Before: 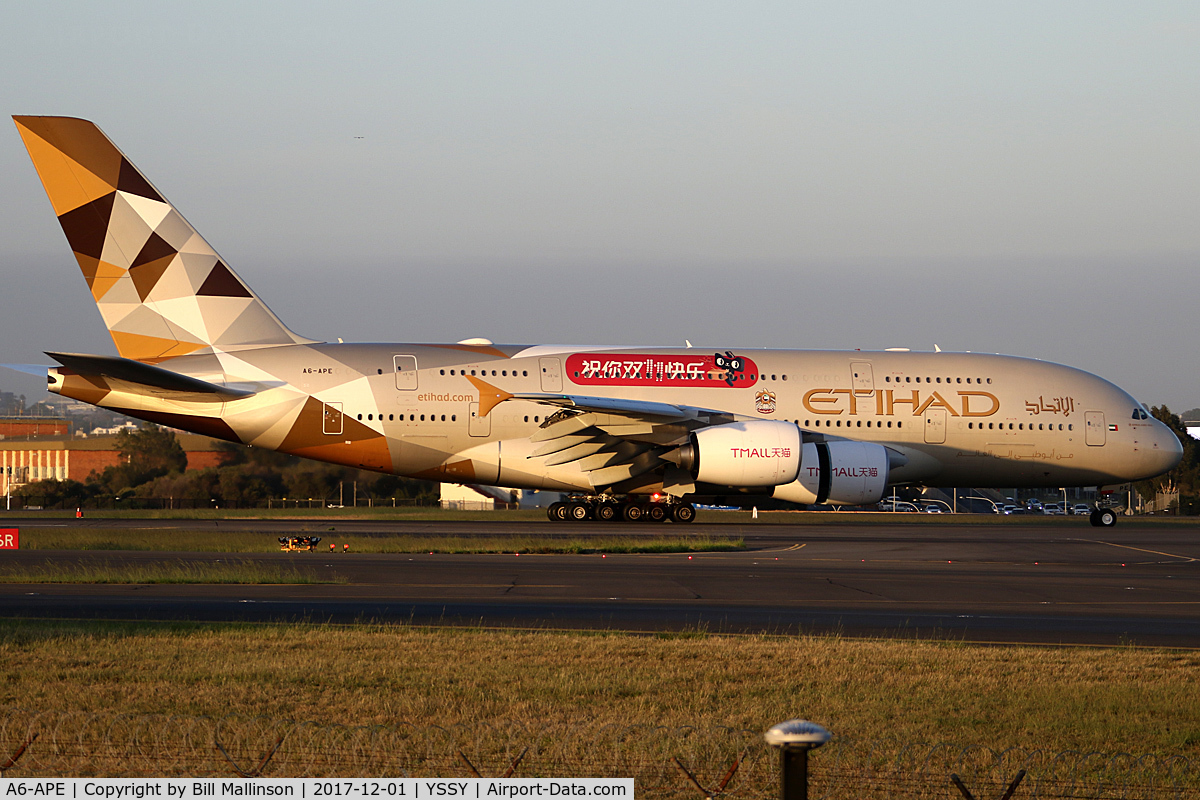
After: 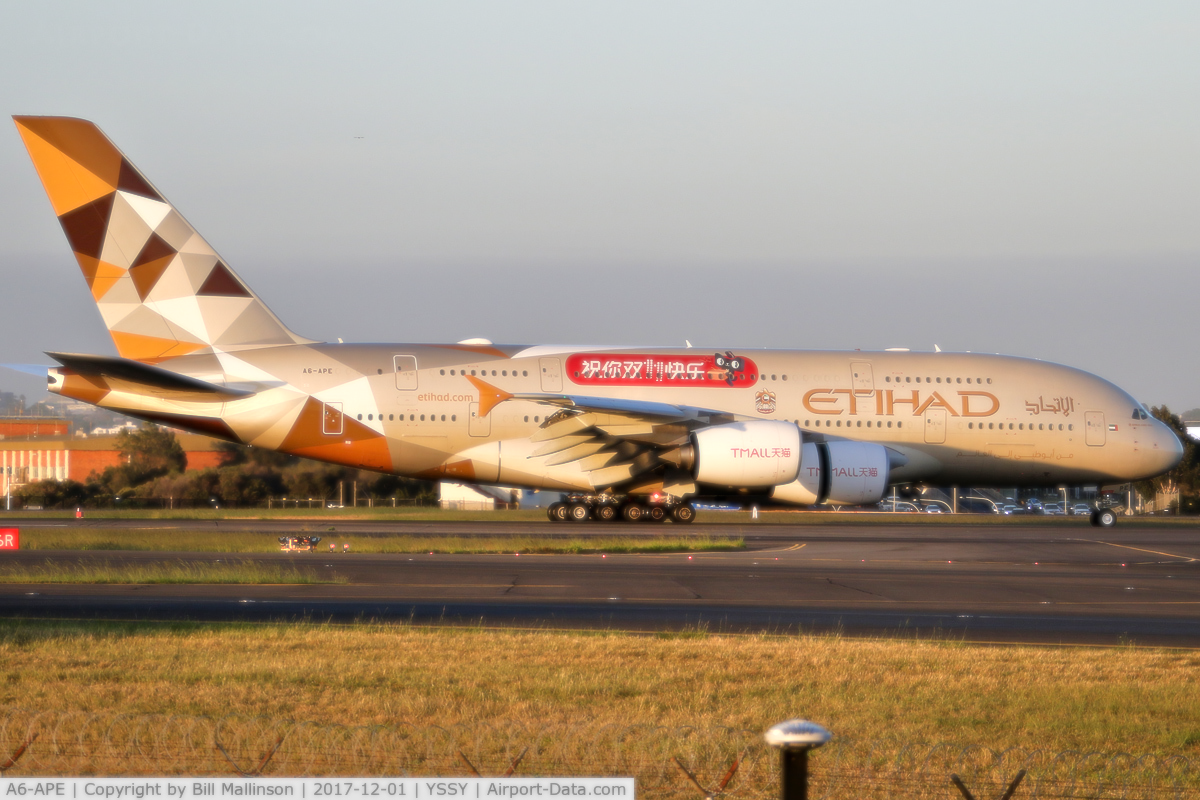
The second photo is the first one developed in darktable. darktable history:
soften: size 8.67%, mix 49%
tone equalizer: -7 EV 0.15 EV, -6 EV 0.6 EV, -5 EV 1.15 EV, -4 EV 1.33 EV, -3 EV 1.15 EV, -2 EV 0.6 EV, -1 EV 0.15 EV, mask exposure compensation -0.5 EV
